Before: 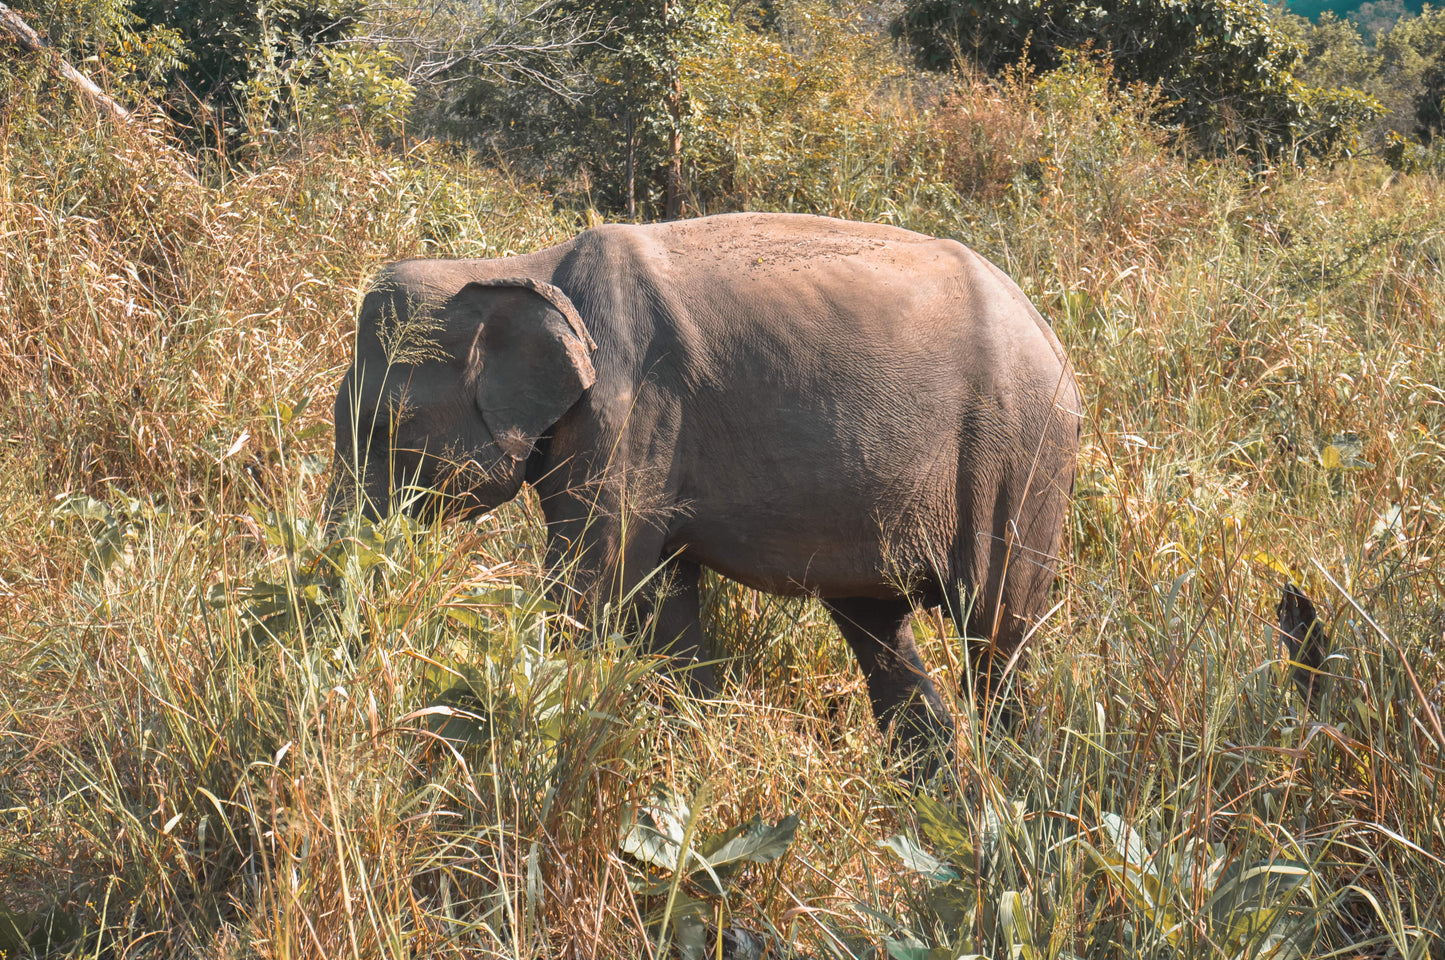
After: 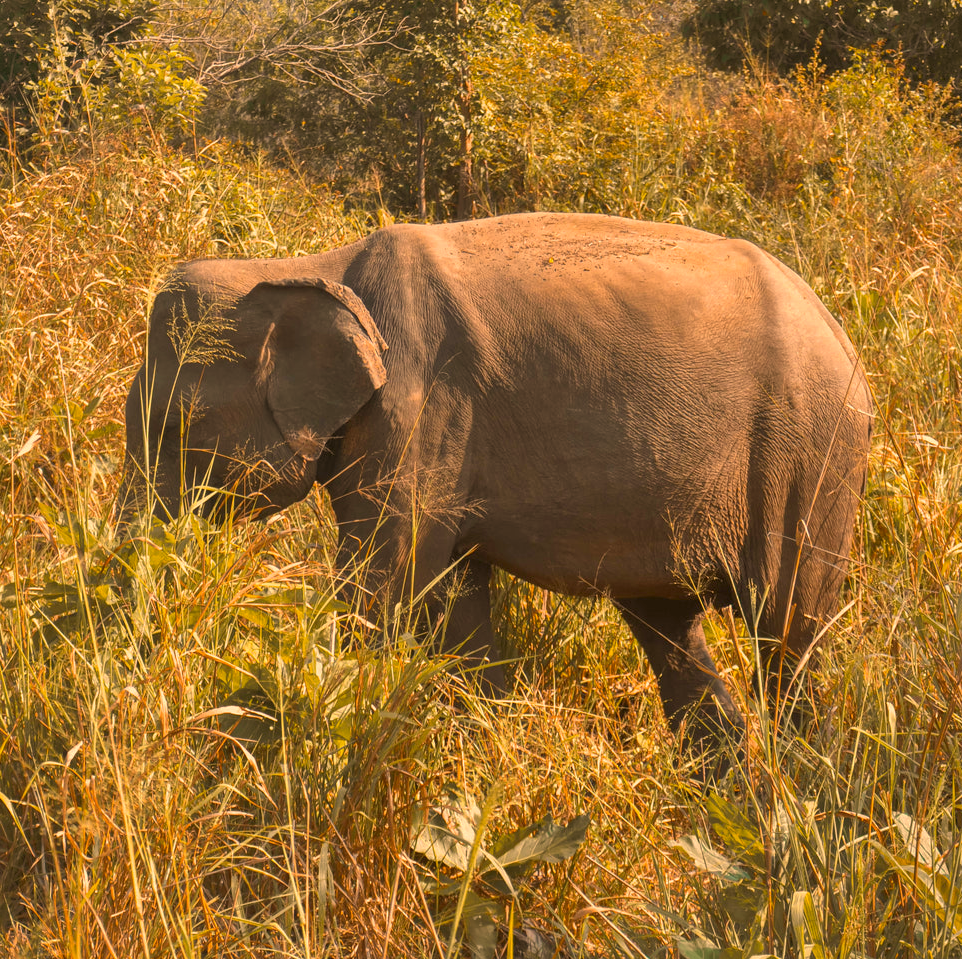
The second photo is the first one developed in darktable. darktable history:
crop and rotate: left 14.474%, right 18.919%
color correction: highlights a* 18.38, highlights b* 35.2, shadows a* 1.24, shadows b* 6.56, saturation 1.02
shadows and highlights: on, module defaults
contrast brightness saturation: contrast 0.034, brightness -0.039
